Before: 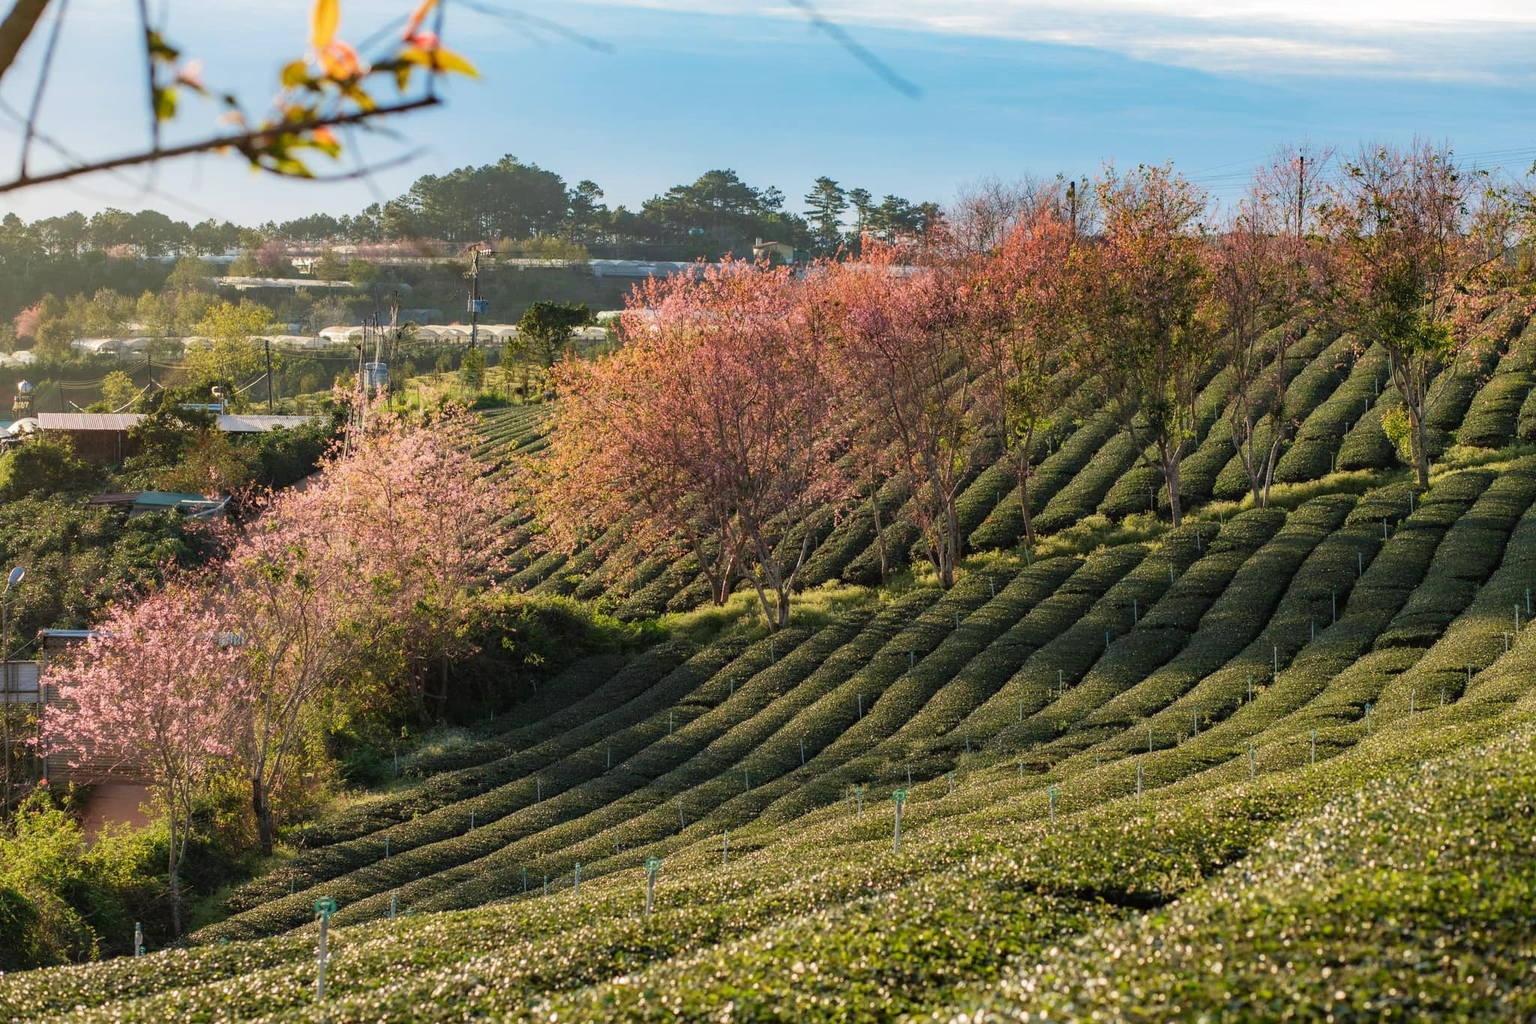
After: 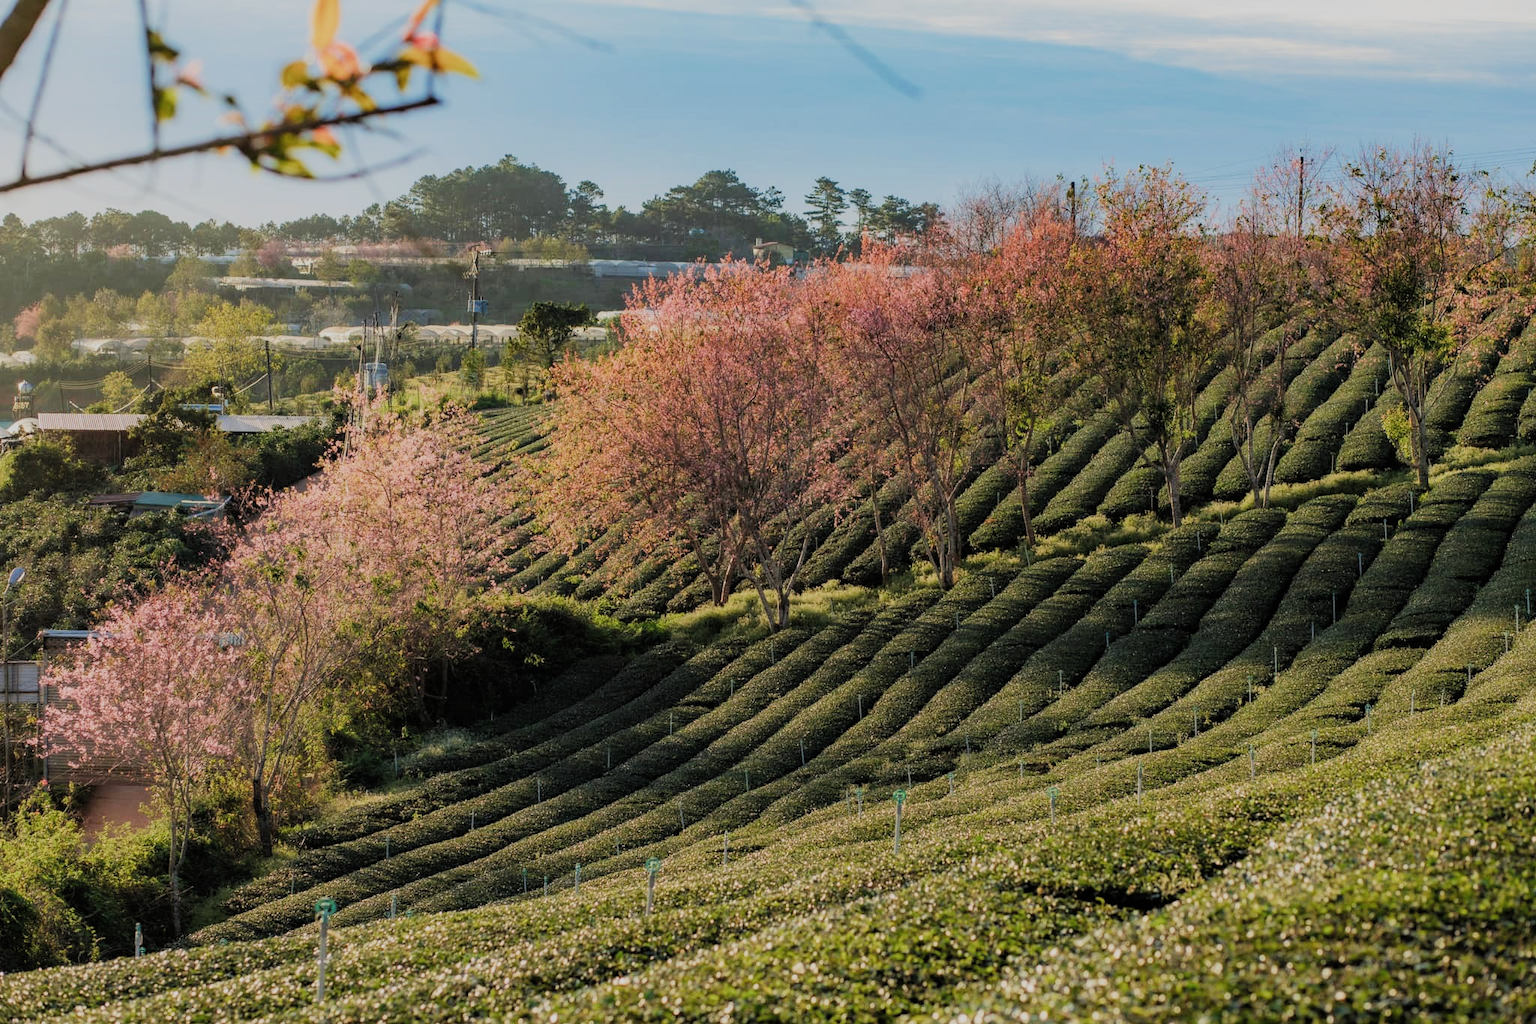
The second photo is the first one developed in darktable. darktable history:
filmic rgb: black relative exposure -8.4 EV, white relative exposure 4.67 EV, hardness 3.8, color science v4 (2020)
